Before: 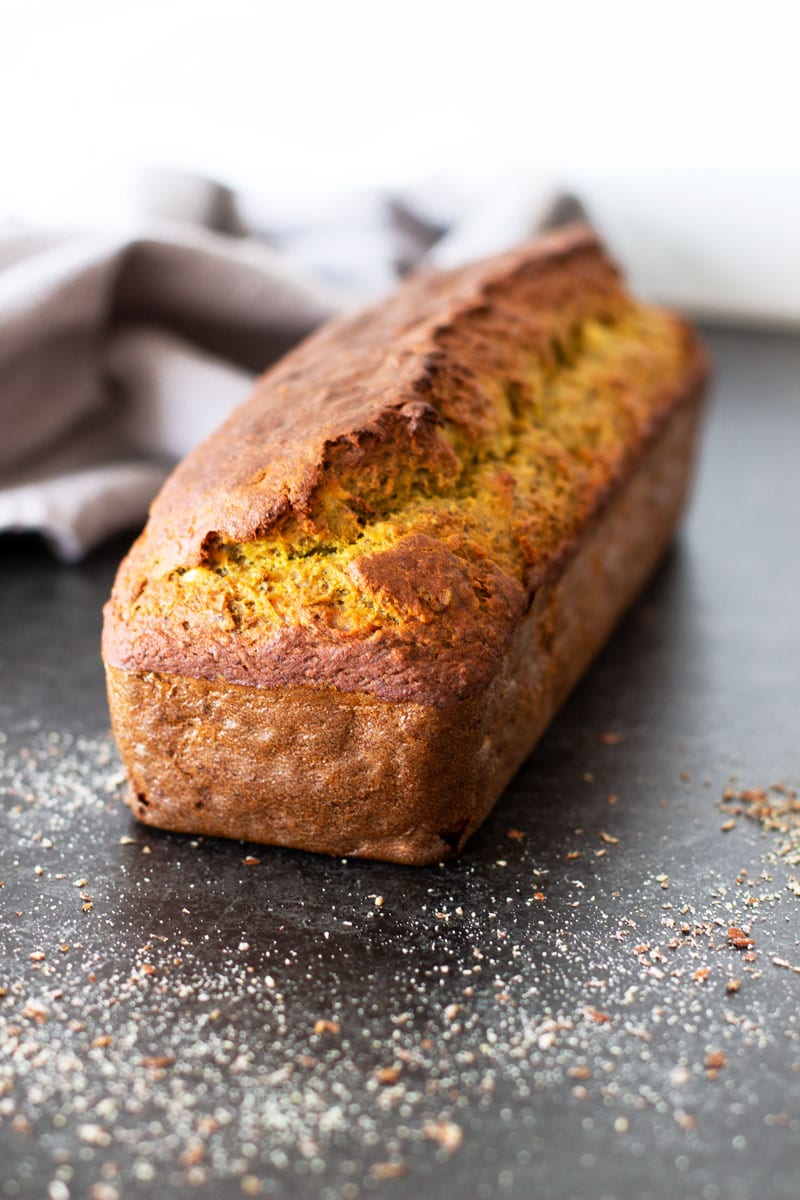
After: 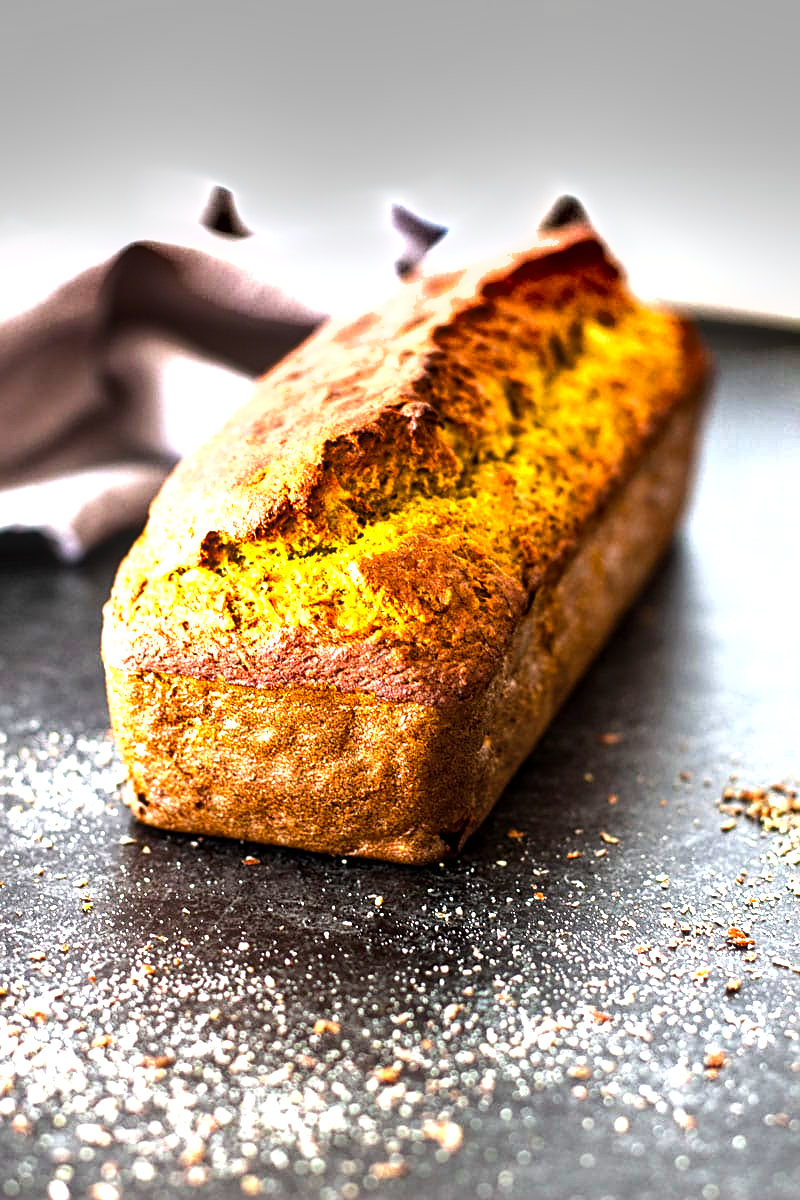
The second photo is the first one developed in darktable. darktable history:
tone equalizer: -8 EV -0.742 EV, -7 EV -0.683 EV, -6 EV -0.63 EV, -5 EV -0.415 EV, -3 EV 0.379 EV, -2 EV 0.6 EV, -1 EV 0.677 EV, +0 EV 0.741 EV, edges refinement/feathering 500, mask exposure compensation -1.57 EV, preserve details no
color balance rgb: linear chroma grading › shadows 10.689%, linear chroma grading › highlights 10.215%, linear chroma grading › global chroma 15.656%, linear chroma grading › mid-tones 14.808%, perceptual saturation grading › global saturation 0.228%, global vibrance 20%
shadows and highlights: shadows 12.93, white point adjustment 1.21, soften with gaussian
local contrast: detail 130%
sharpen: on, module defaults
exposure: black level correction 0.001, exposure 0.499 EV, compensate exposure bias true, compensate highlight preservation false
